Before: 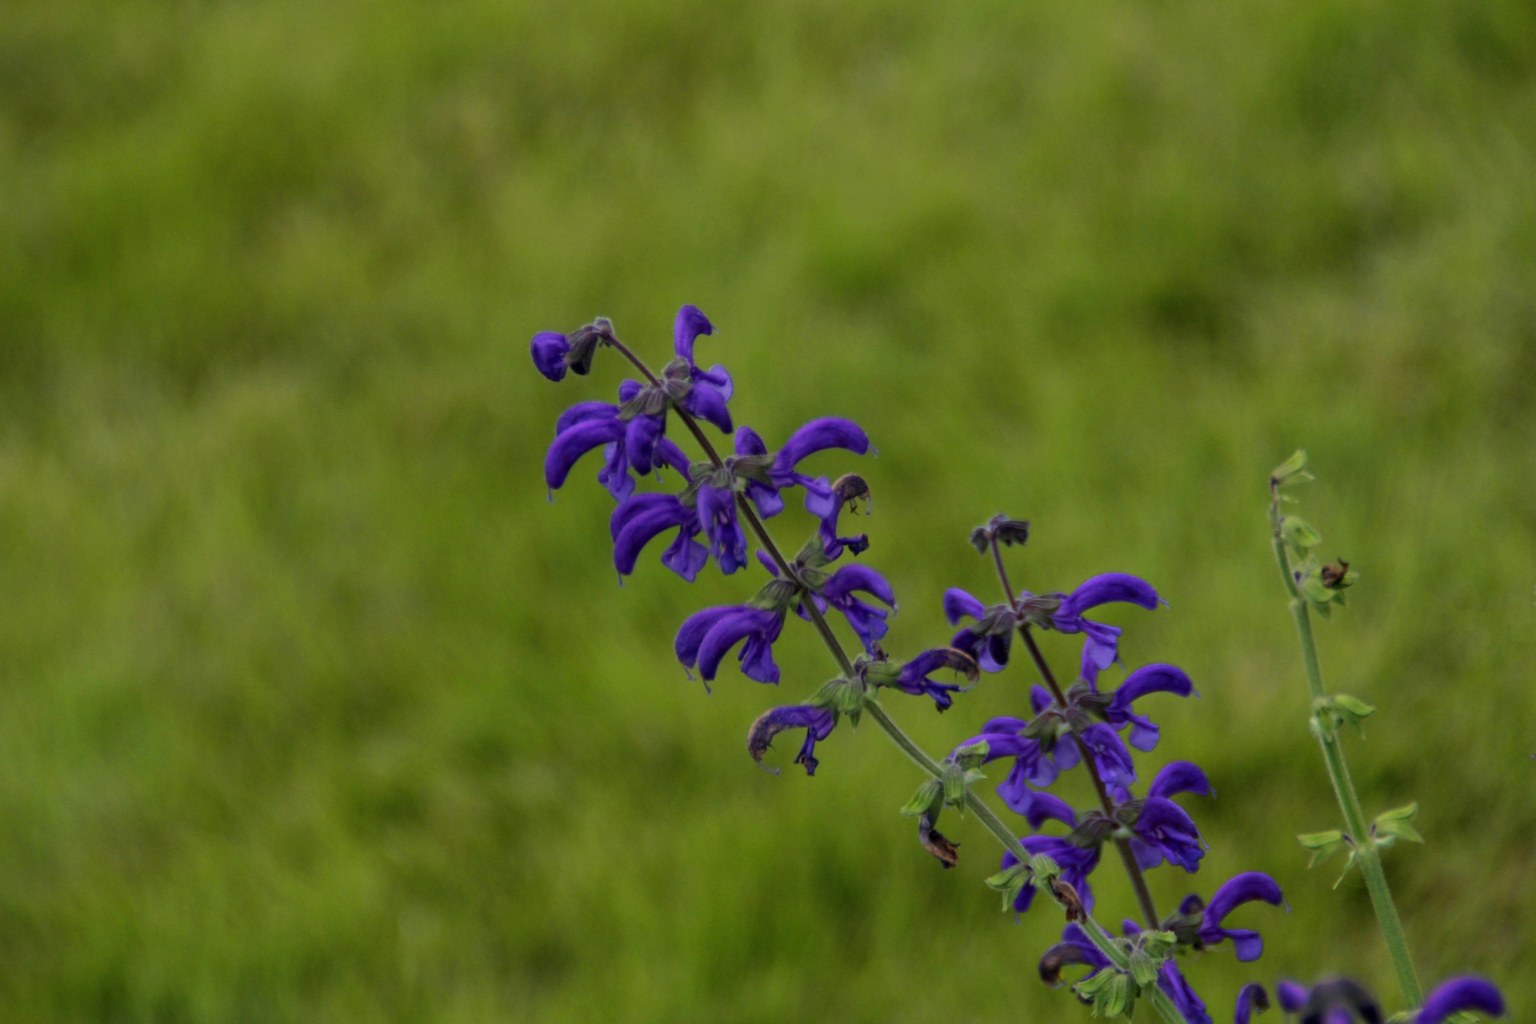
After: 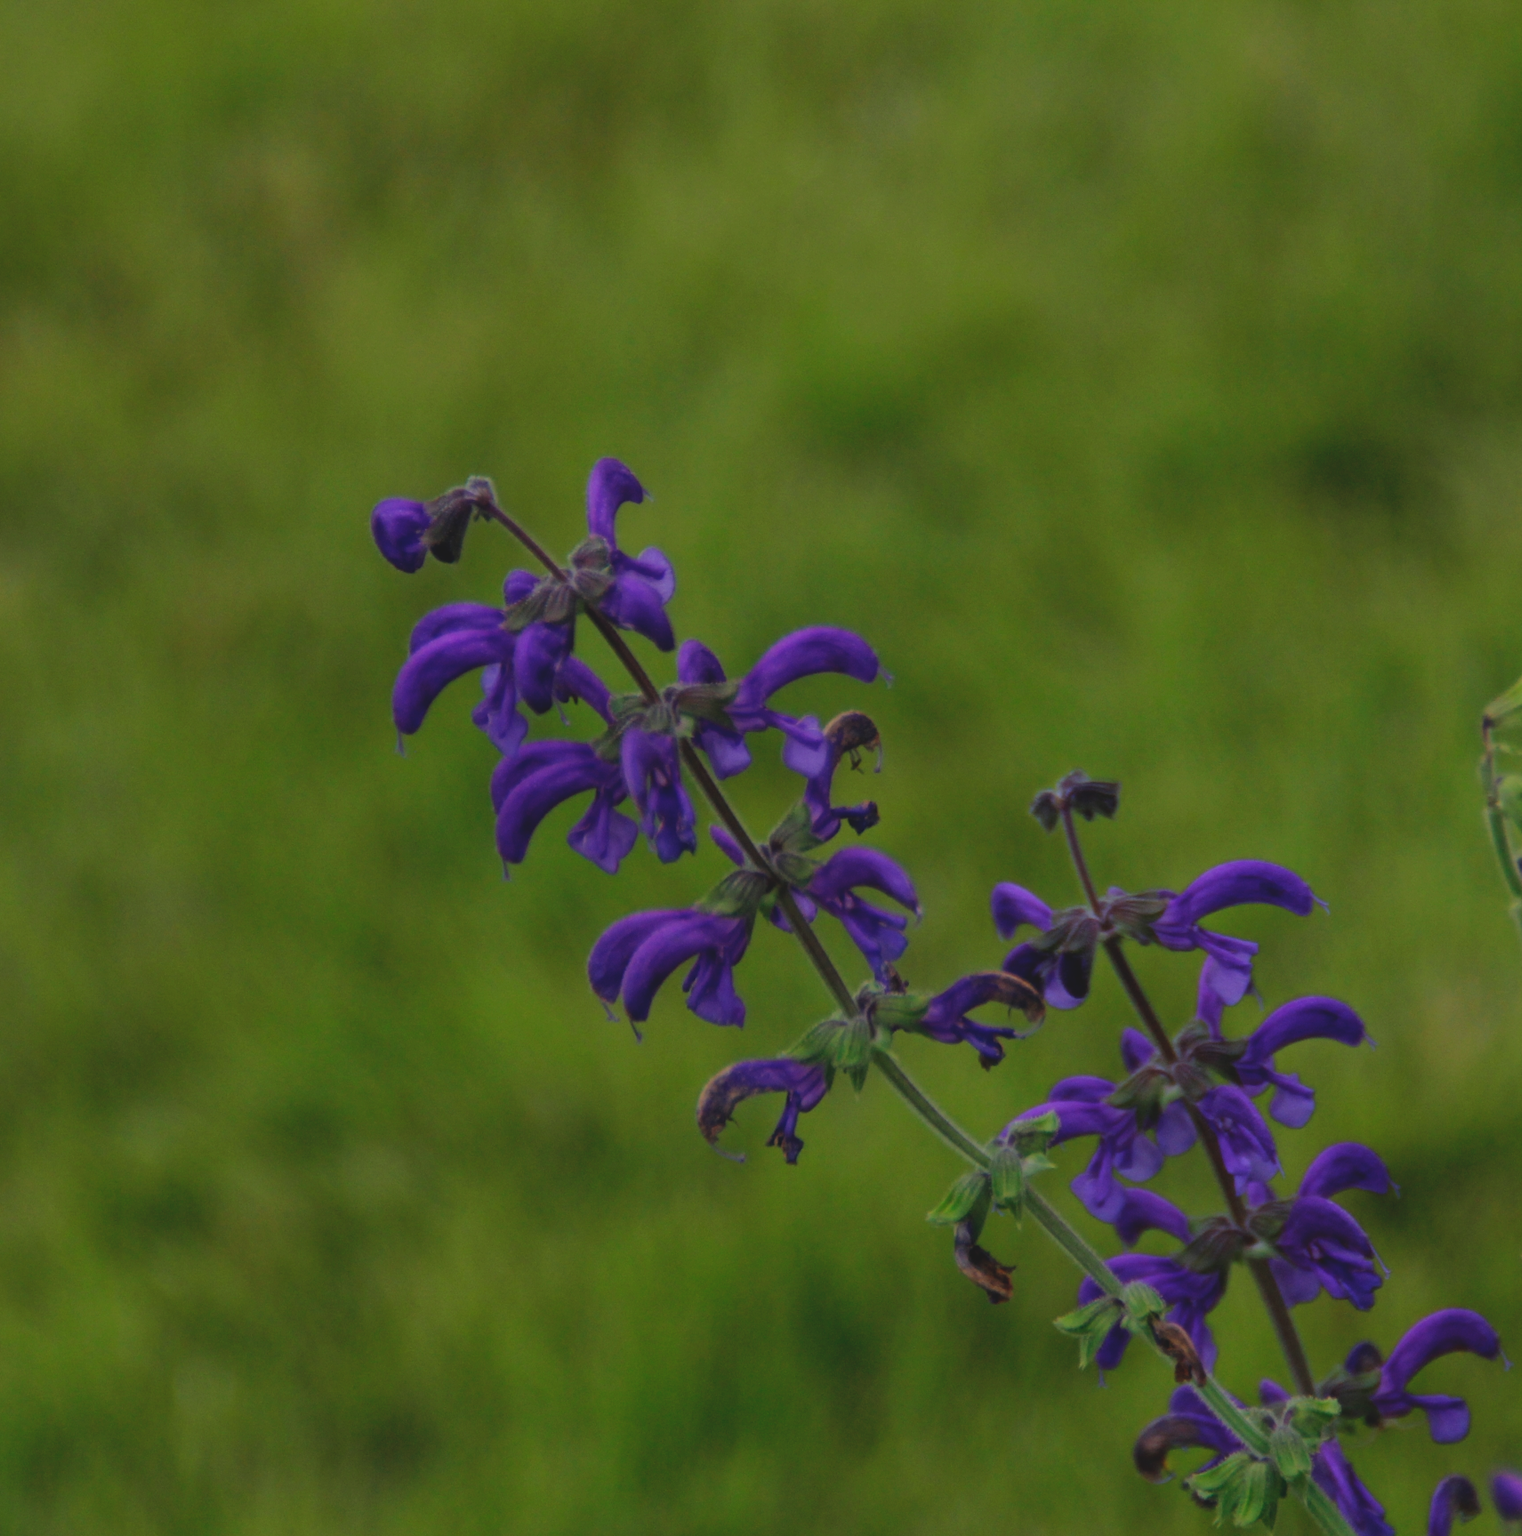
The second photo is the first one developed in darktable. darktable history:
exposure: black level correction -0.015, exposure -0.5 EV, compensate highlight preservation false
crop and rotate: left 18.442%, right 15.508%
